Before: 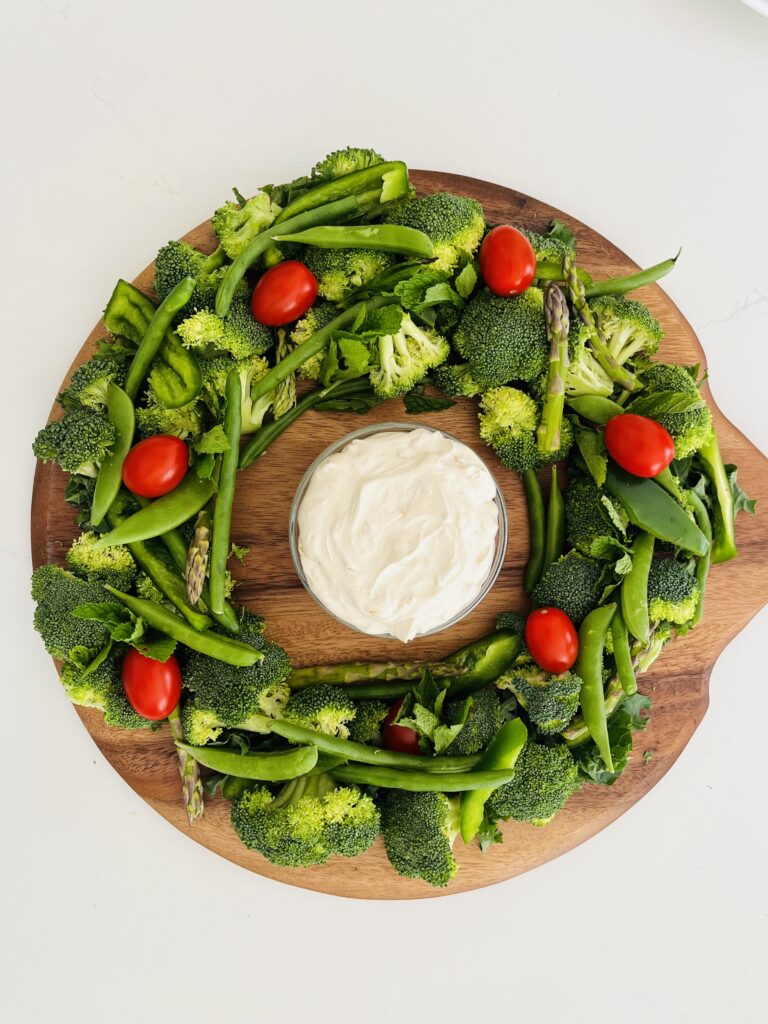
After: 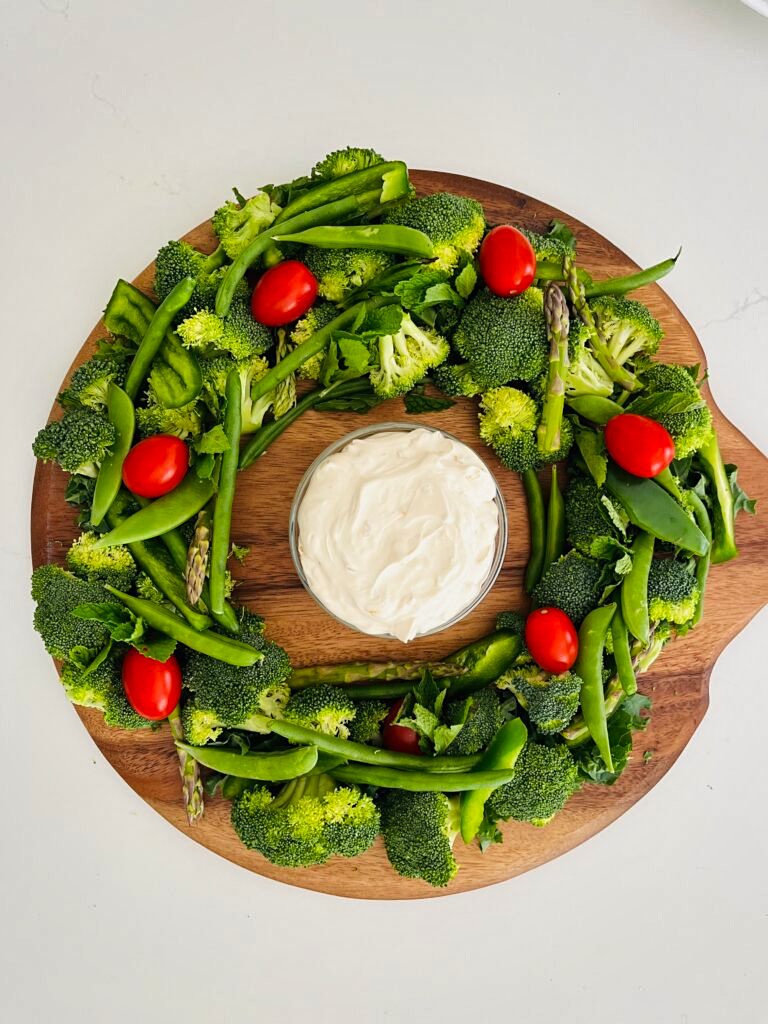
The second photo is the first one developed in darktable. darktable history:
shadows and highlights: soften with gaussian
sharpen: amount 0.2
